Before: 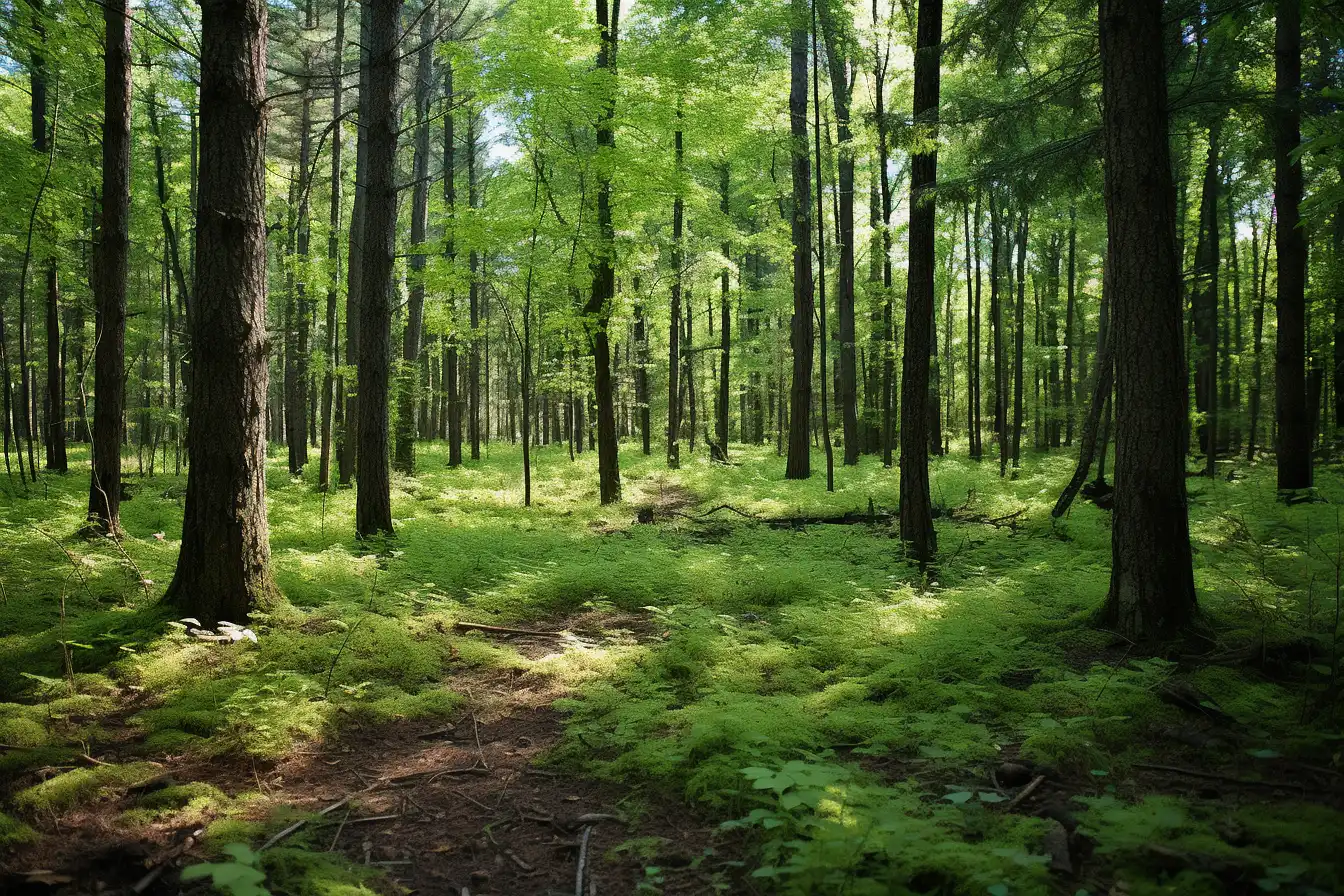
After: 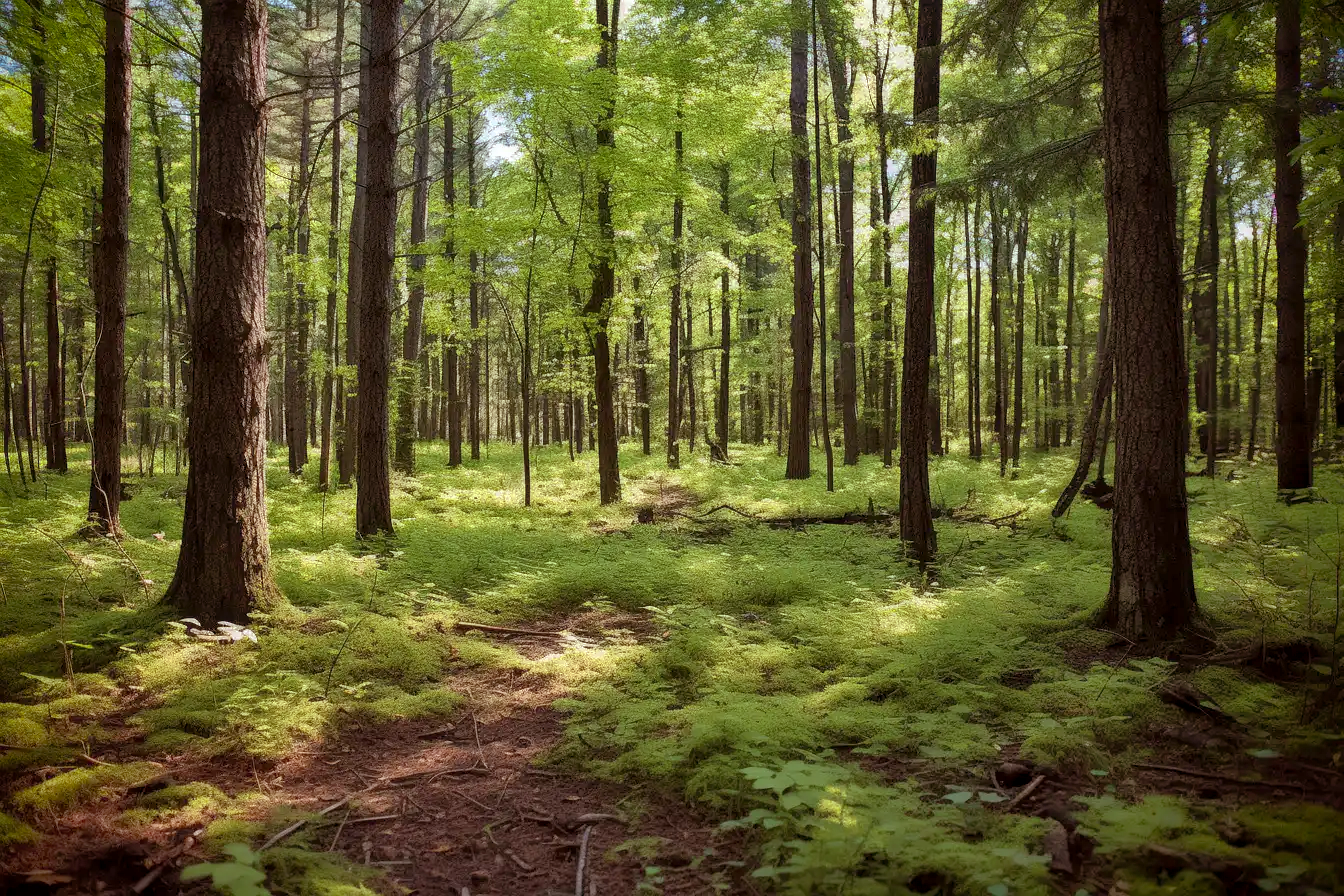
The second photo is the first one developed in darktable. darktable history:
shadows and highlights: on, module defaults
vignetting: fall-off start 88.53%, fall-off radius 44.2%, saturation 0.376, width/height ratio 1.161
local contrast: on, module defaults
tone equalizer: on, module defaults
rgb levels: mode RGB, independent channels, levels [[0, 0.474, 1], [0, 0.5, 1], [0, 0.5, 1]]
